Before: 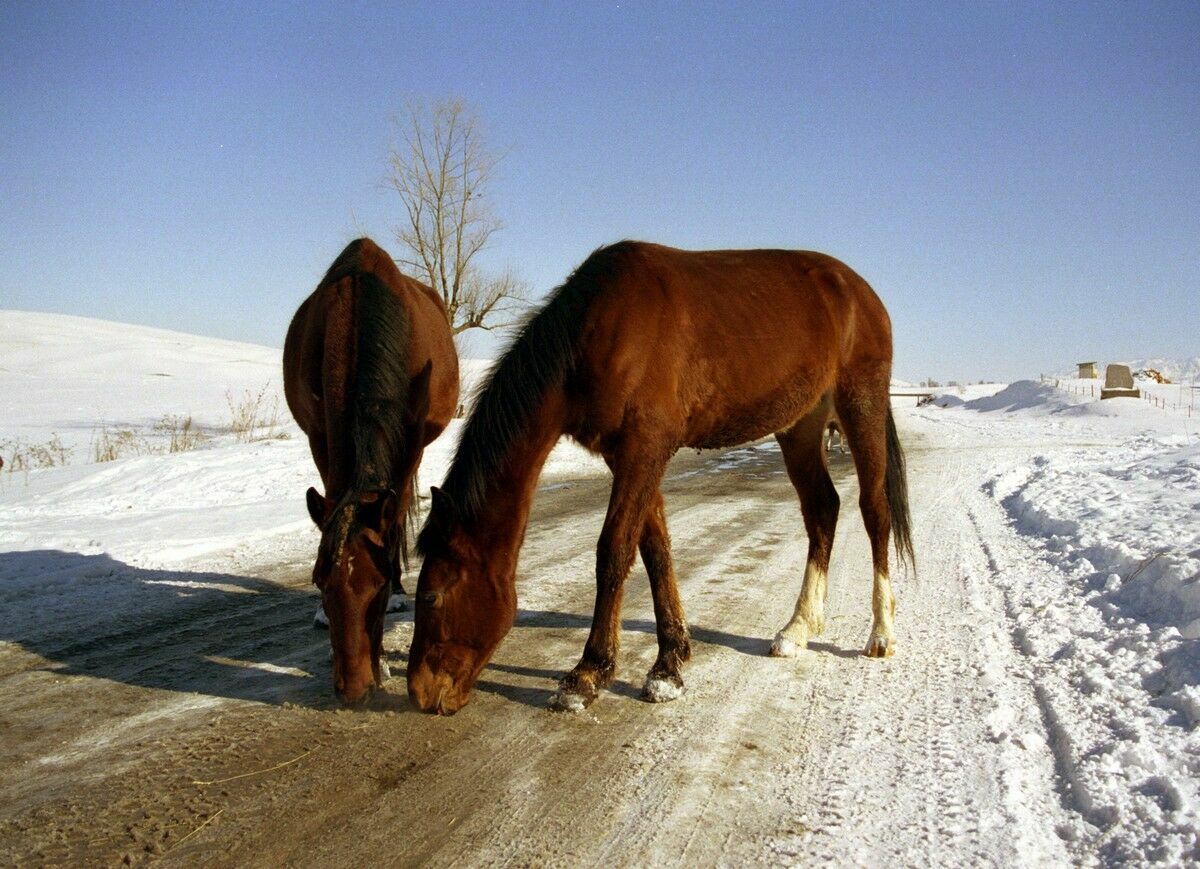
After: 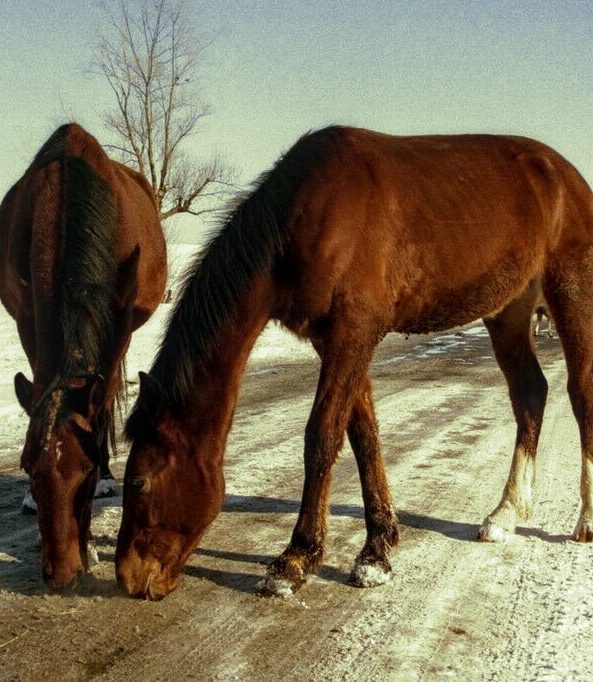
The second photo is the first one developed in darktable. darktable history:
crop and rotate: angle 0.02°, left 24.353%, top 13.219%, right 26.156%, bottom 8.224%
local contrast: on, module defaults
split-toning: shadows › hue 290.82°, shadows › saturation 0.34, highlights › saturation 0.38, balance 0, compress 50%
